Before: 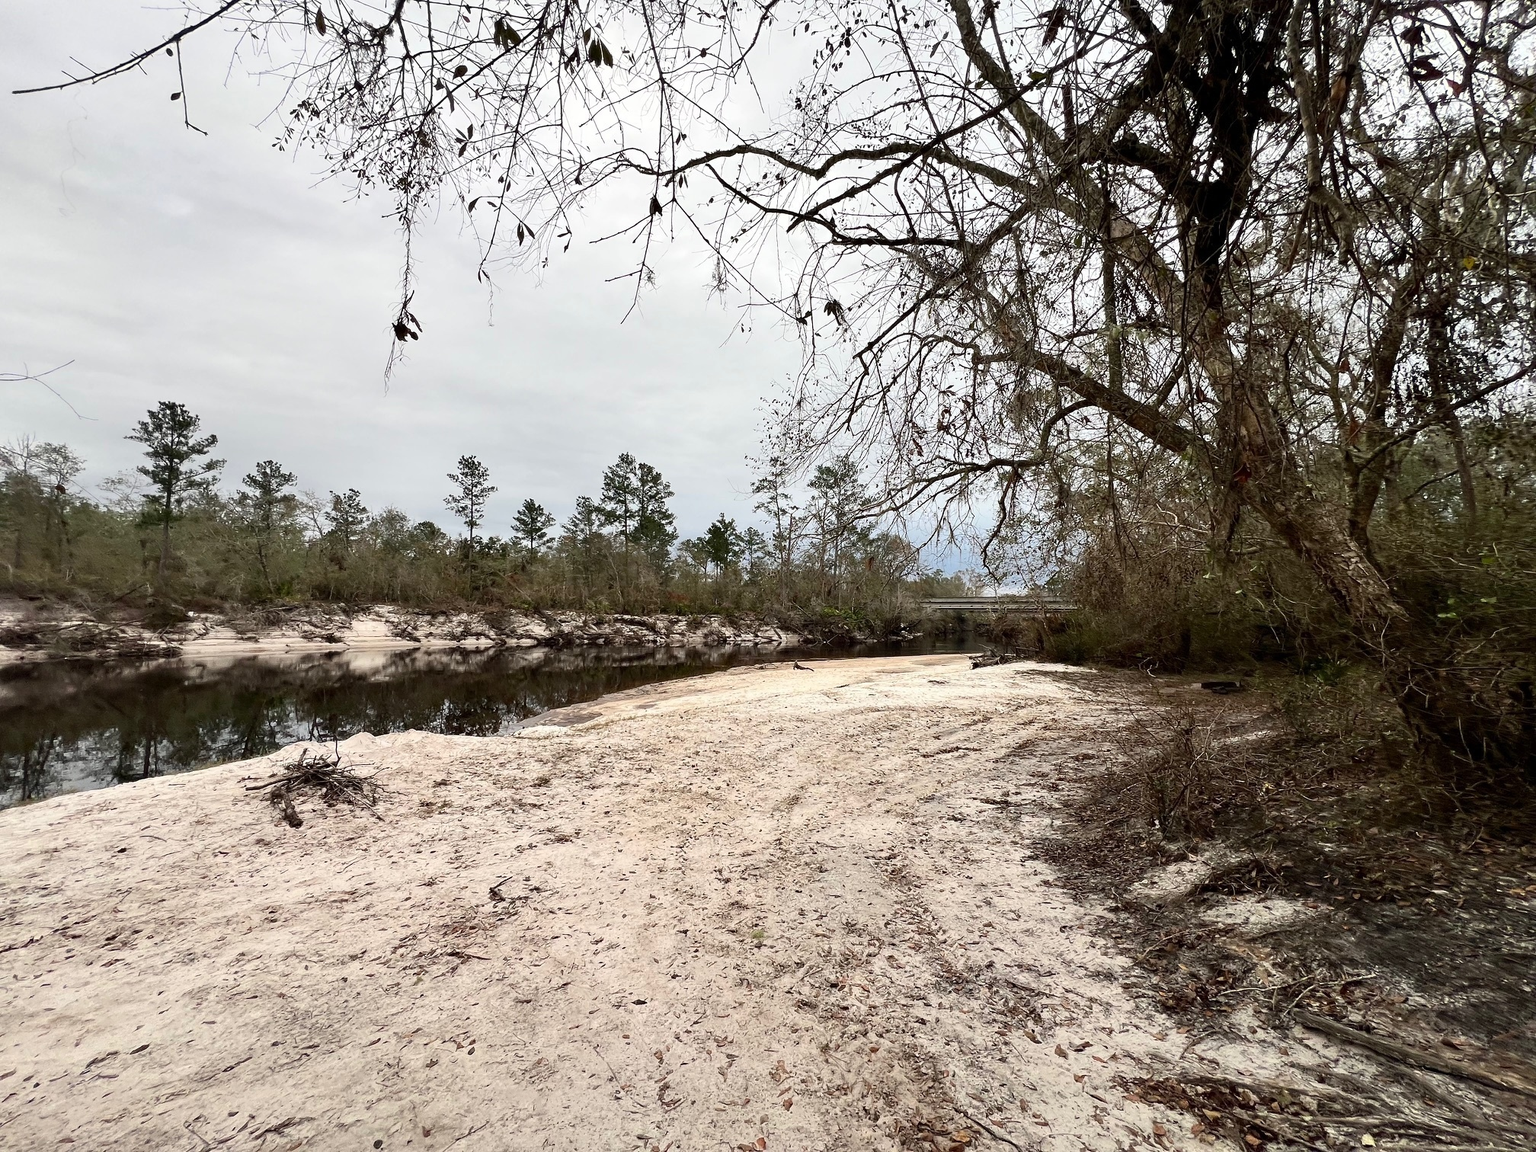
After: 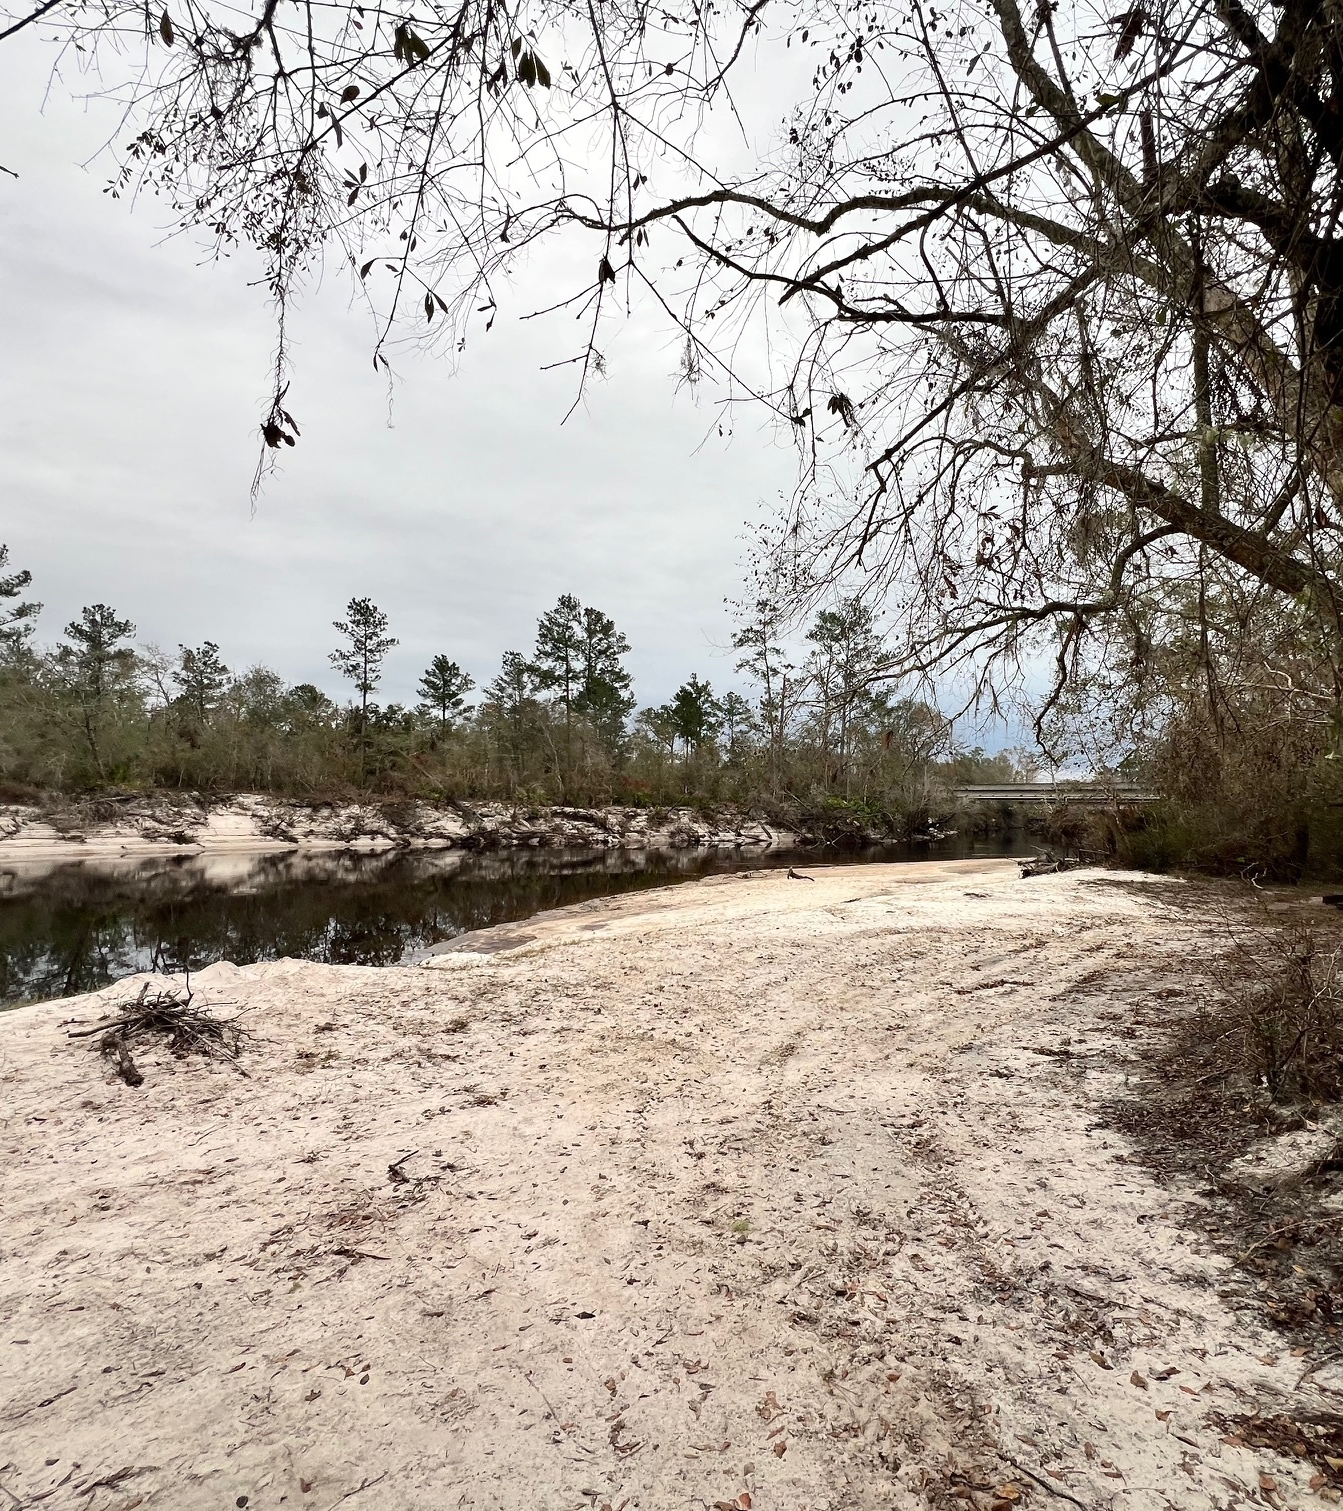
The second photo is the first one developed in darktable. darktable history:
exposure: compensate exposure bias true, compensate highlight preservation false
tone equalizer: edges refinement/feathering 500, mask exposure compensation -1.57 EV, preserve details no
crop and rotate: left 12.608%, right 20.752%
